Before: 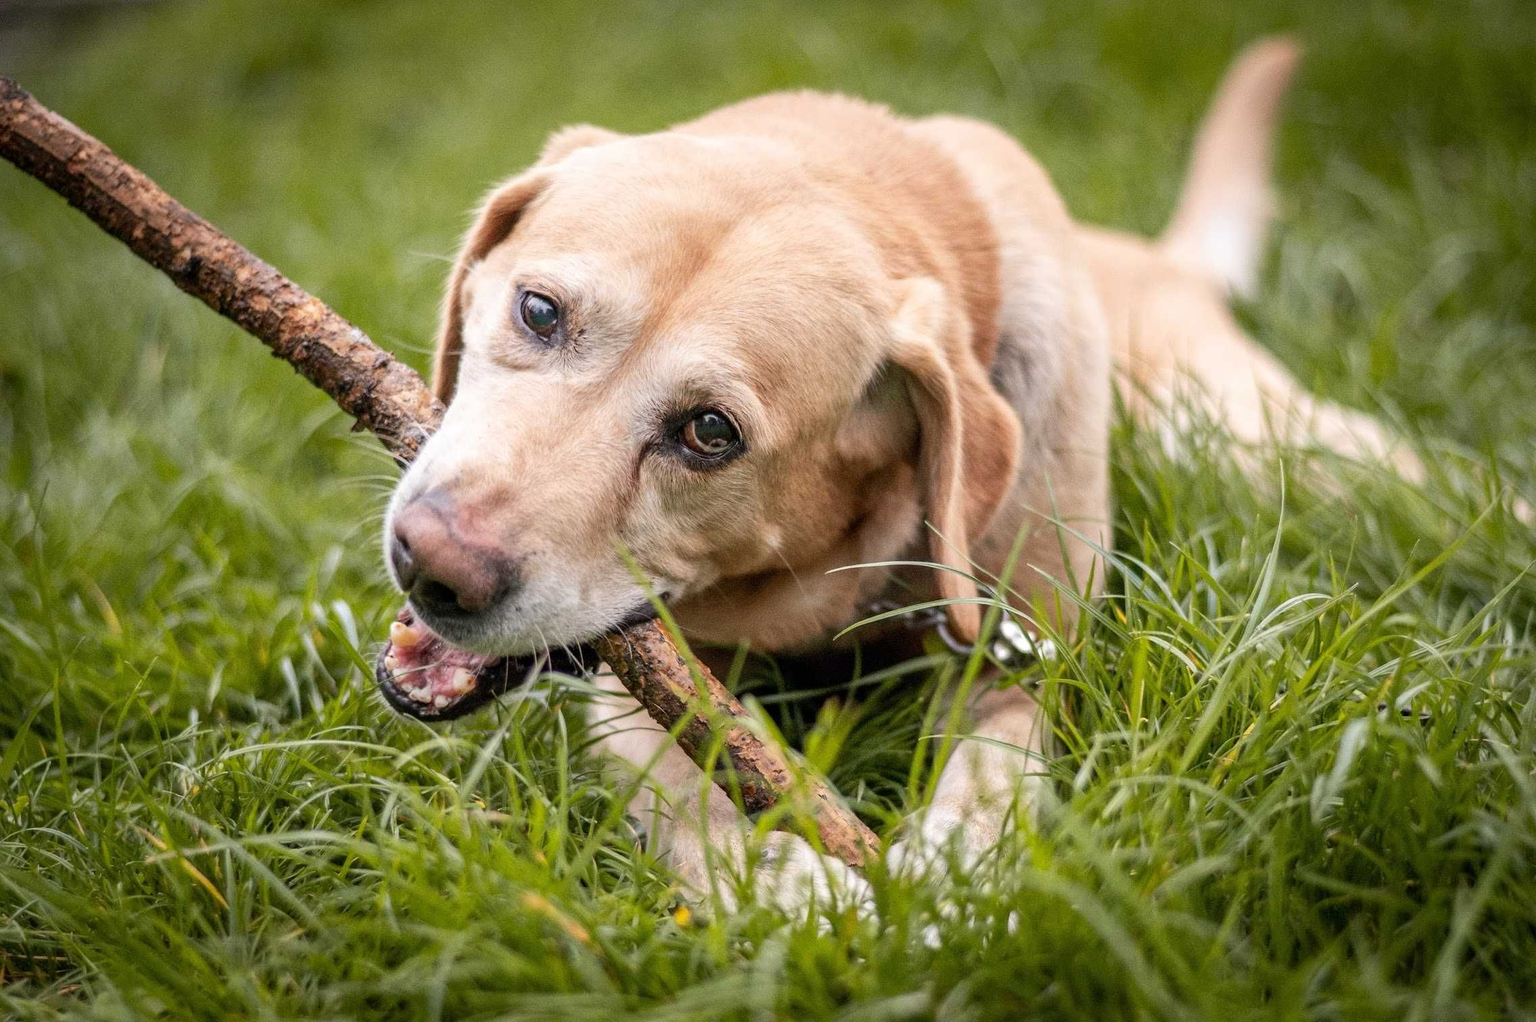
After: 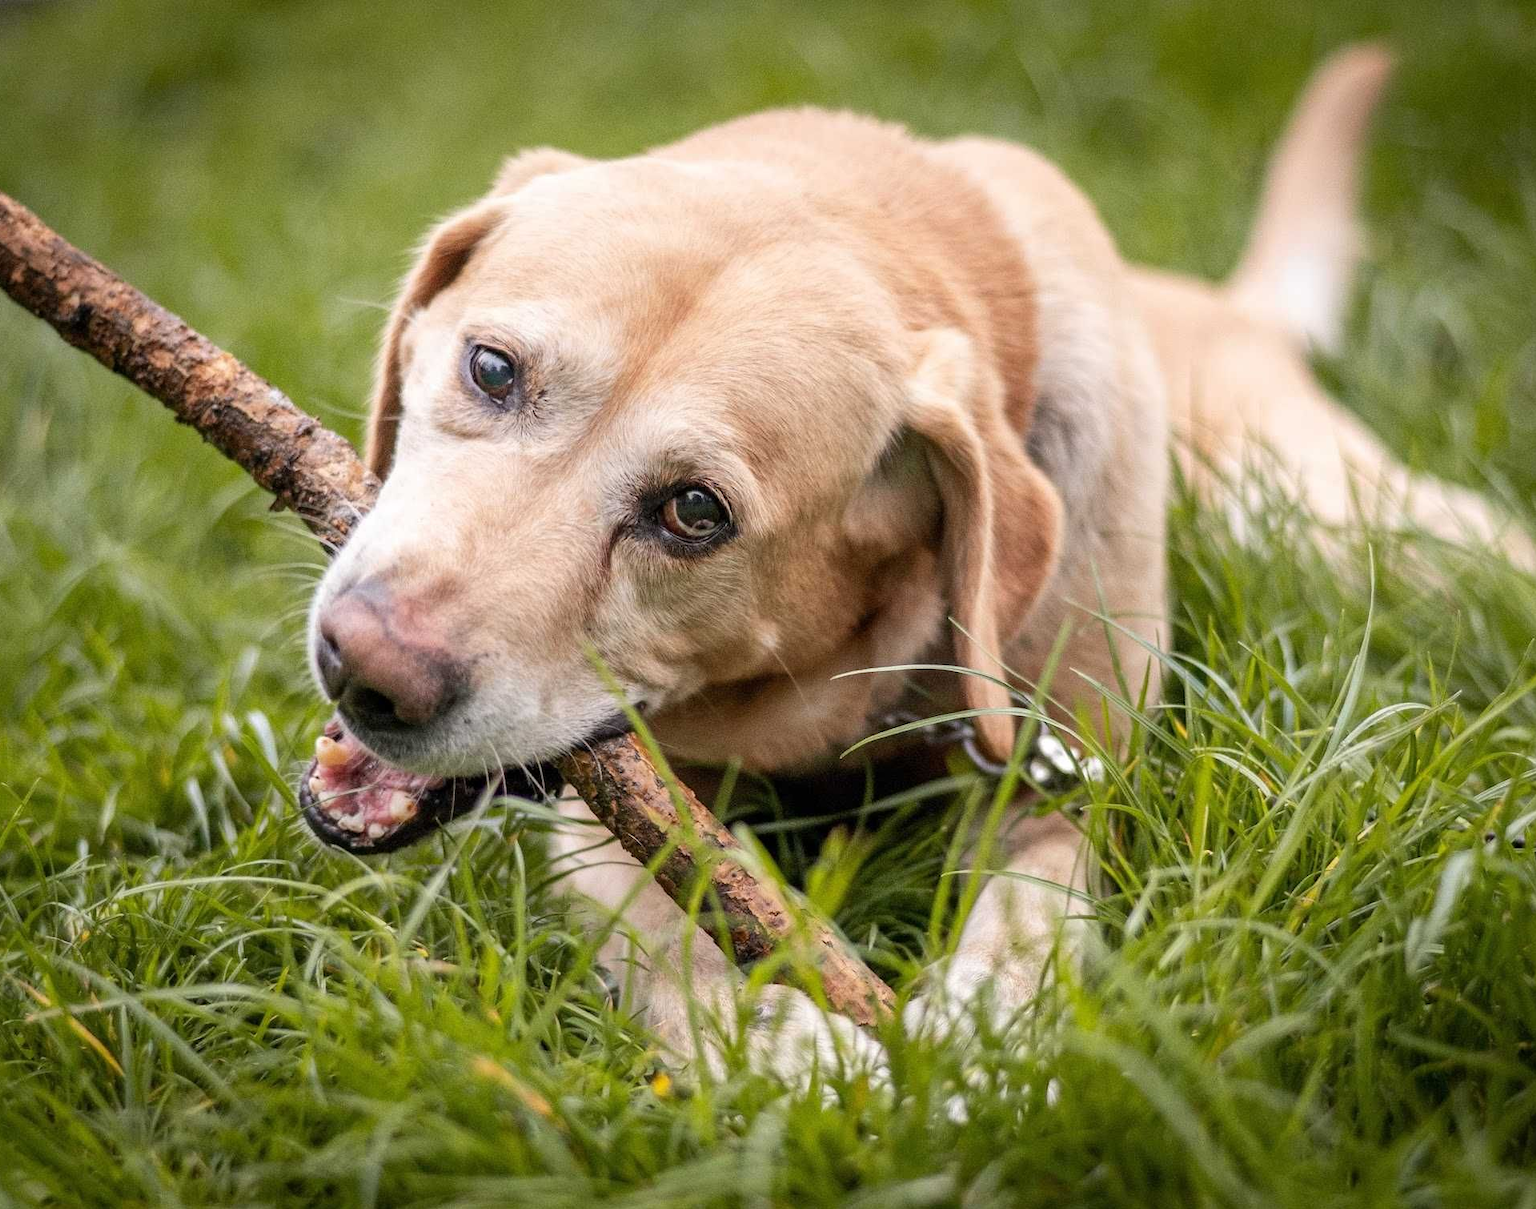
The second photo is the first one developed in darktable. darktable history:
crop: left 8.074%, right 7.459%
